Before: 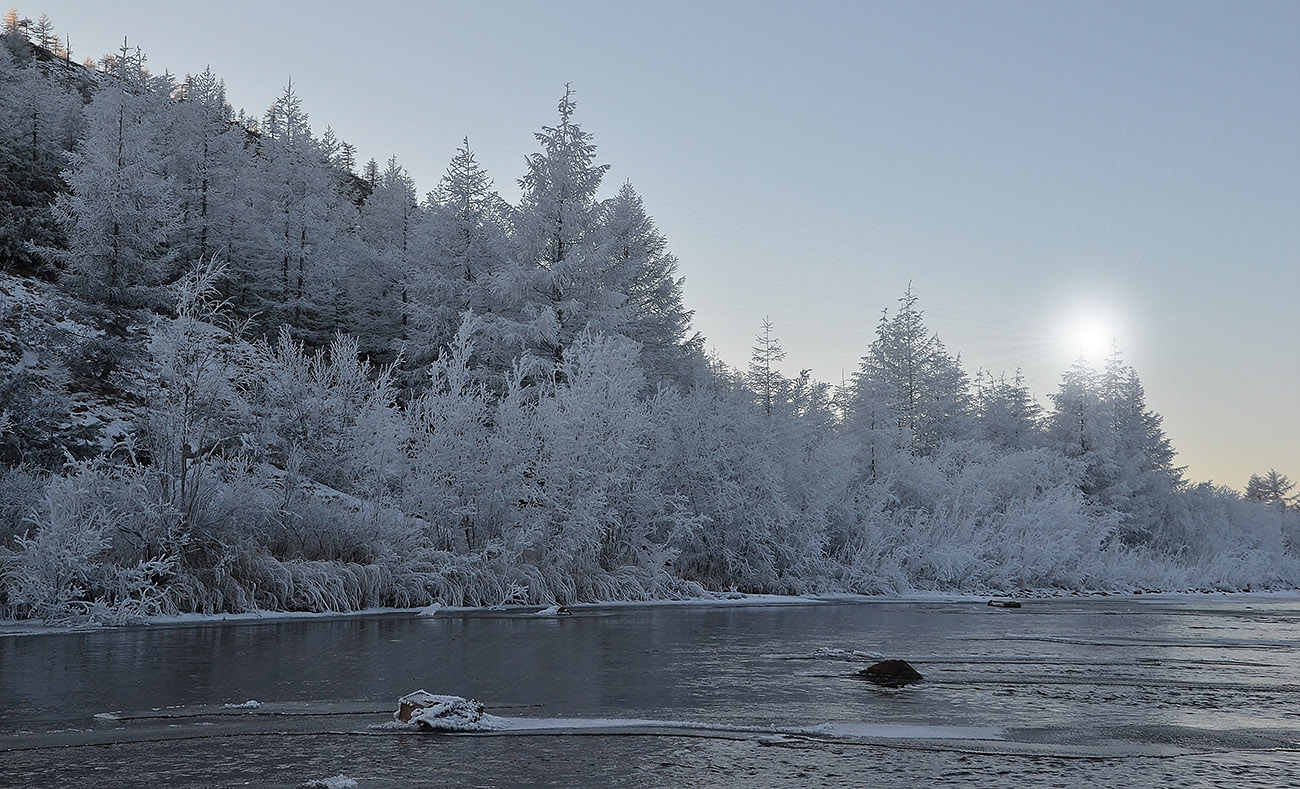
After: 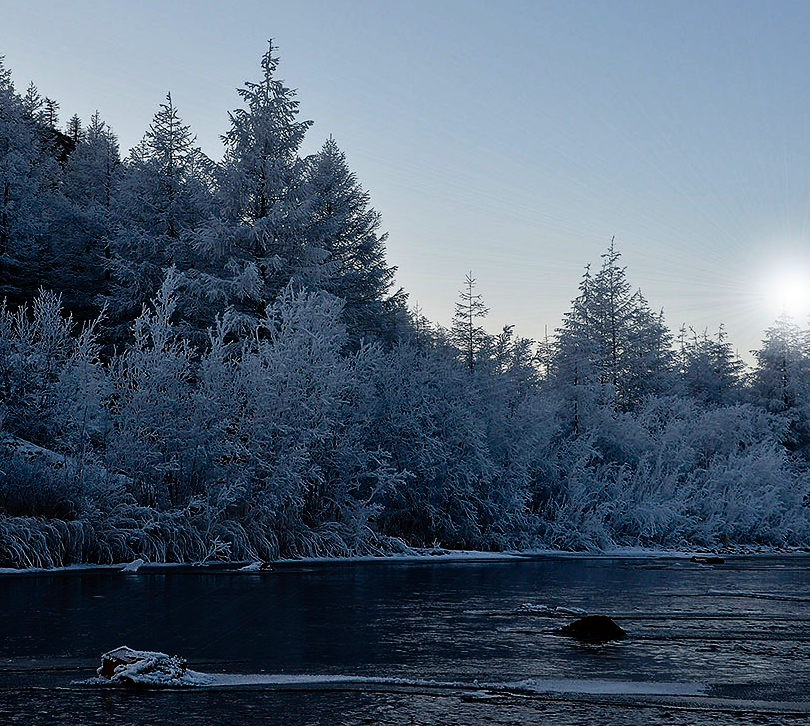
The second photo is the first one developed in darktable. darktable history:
crop and rotate: left 22.918%, top 5.629%, right 14.711%, bottom 2.247%
color balance rgb: perceptual saturation grading › global saturation 25%, global vibrance 10%
contrast brightness saturation: contrast 0.19, brightness -0.24, saturation 0.11
tone curve: curves: ch0 [(0, 0) (0.003, 0.003) (0.011, 0.003) (0.025, 0.007) (0.044, 0.014) (0.069, 0.02) (0.1, 0.03) (0.136, 0.054) (0.177, 0.099) (0.224, 0.156) (0.277, 0.227) (0.335, 0.302) (0.399, 0.375) (0.468, 0.456) (0.543, 0.54) (0.623, 0.625) (0.709, 0.717) (0.801, 0.807) (0.898, 0.895) (1, 1)], preserve colors none
